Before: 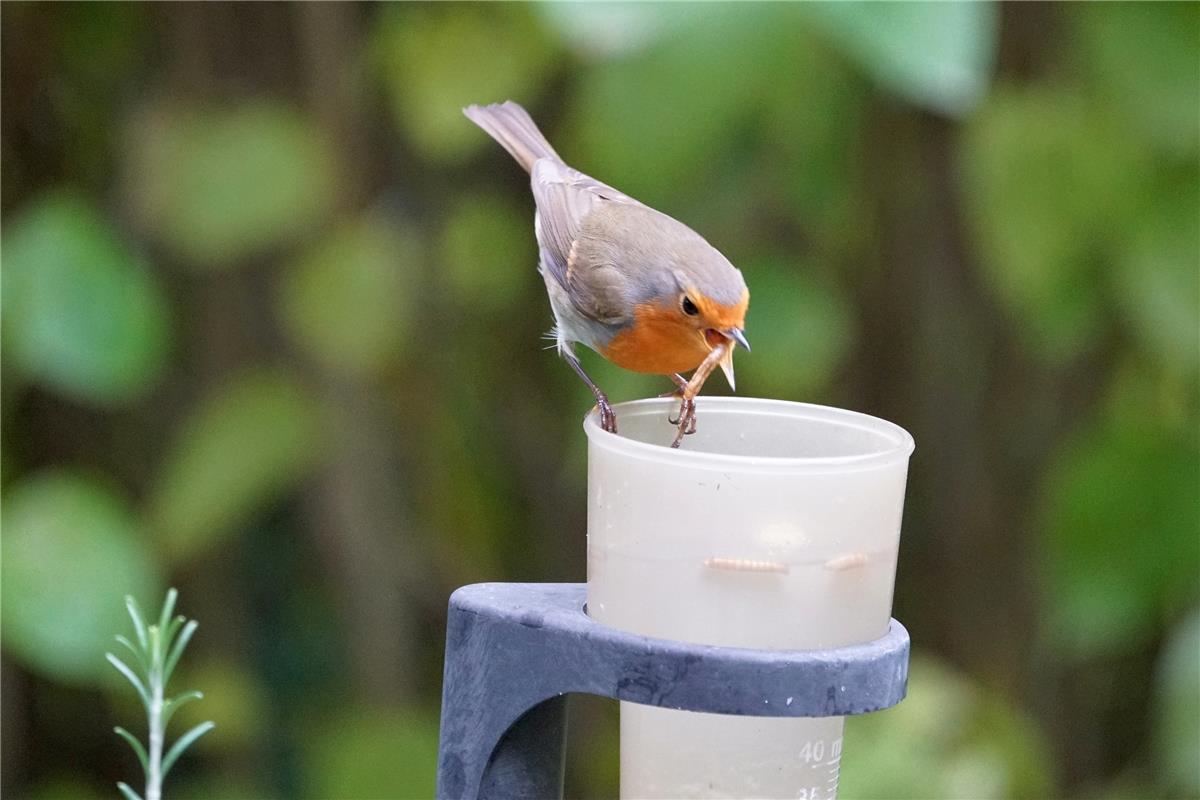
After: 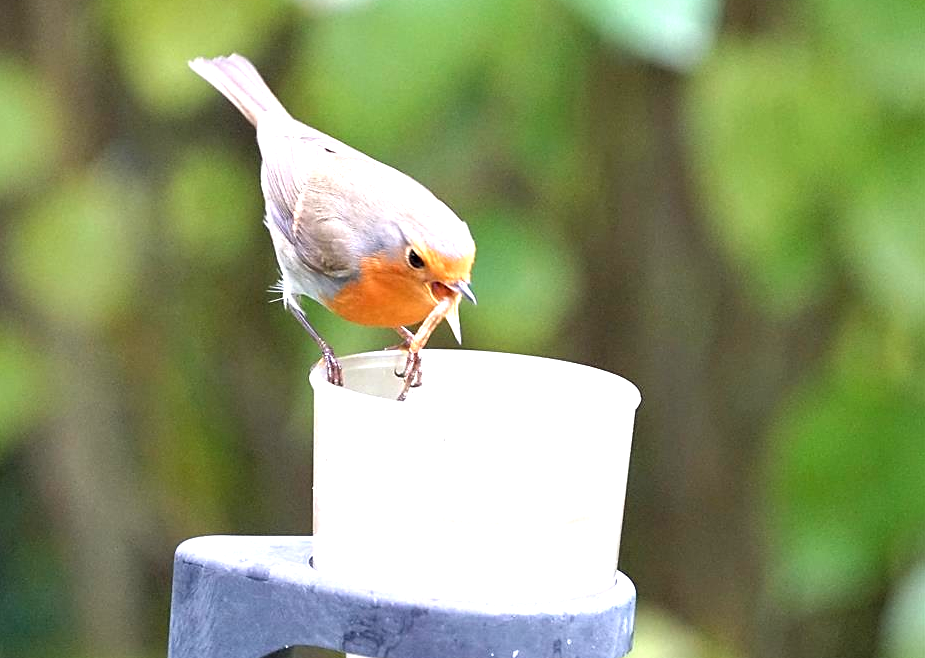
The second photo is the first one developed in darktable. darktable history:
sharpen: radius 1.899, amount 0.404, threshold 1.585
crop: left 22.904%, top 5.918%, bottom 11.805%
exposure: exposure 1 EV, compensate highlight preservation false
